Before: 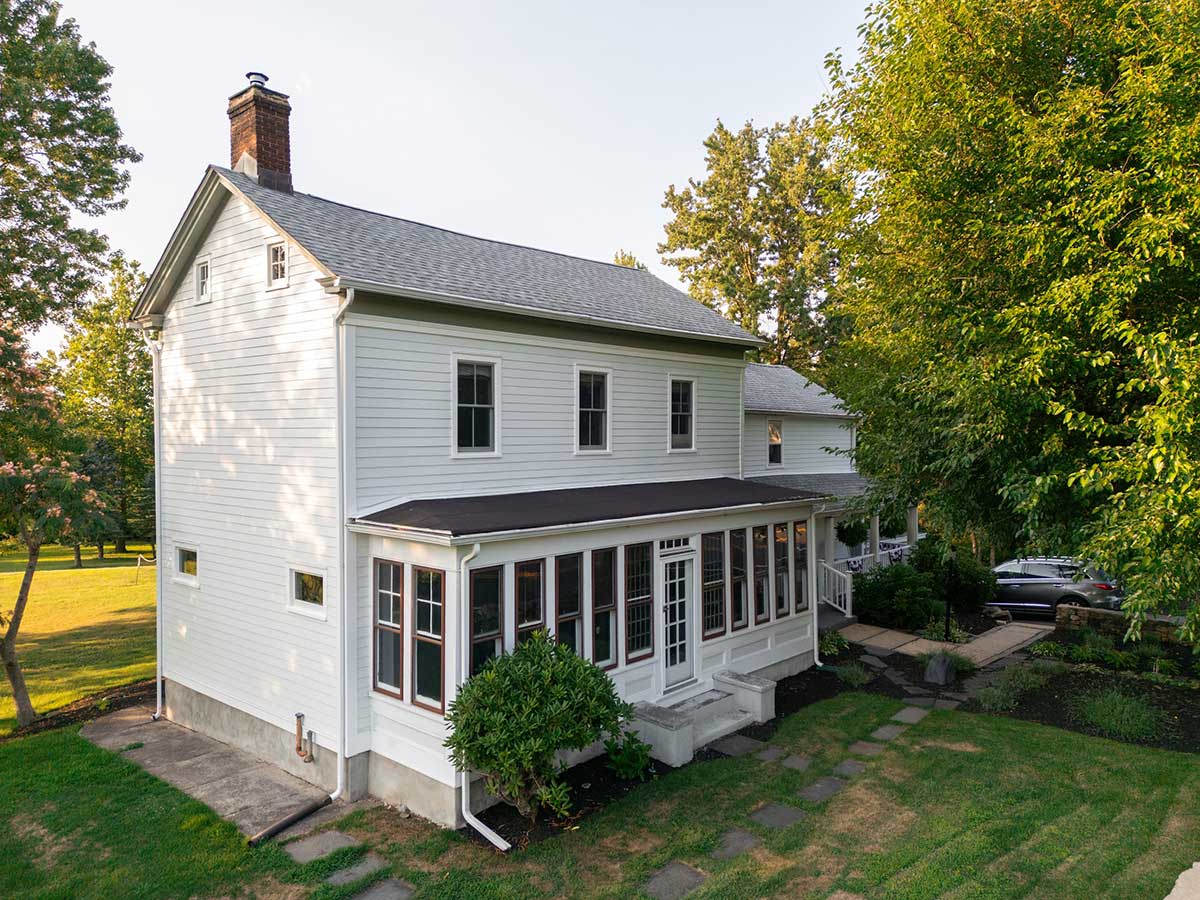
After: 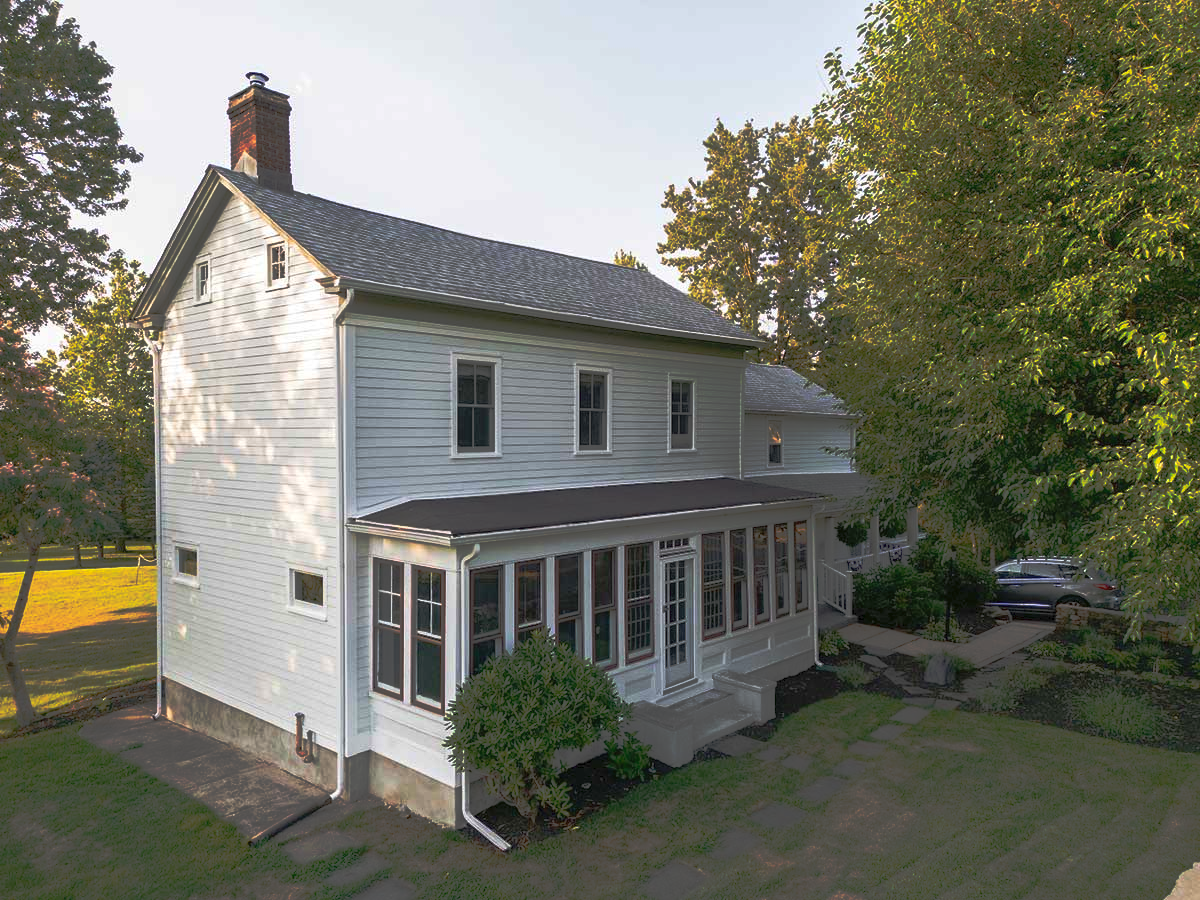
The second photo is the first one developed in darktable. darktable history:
tone curve: curves: ch0 [(0, 0) (0.003, 0.032) (0.53, 0.368) (0.901, 0.866) (1, 1)], preserve colors none
